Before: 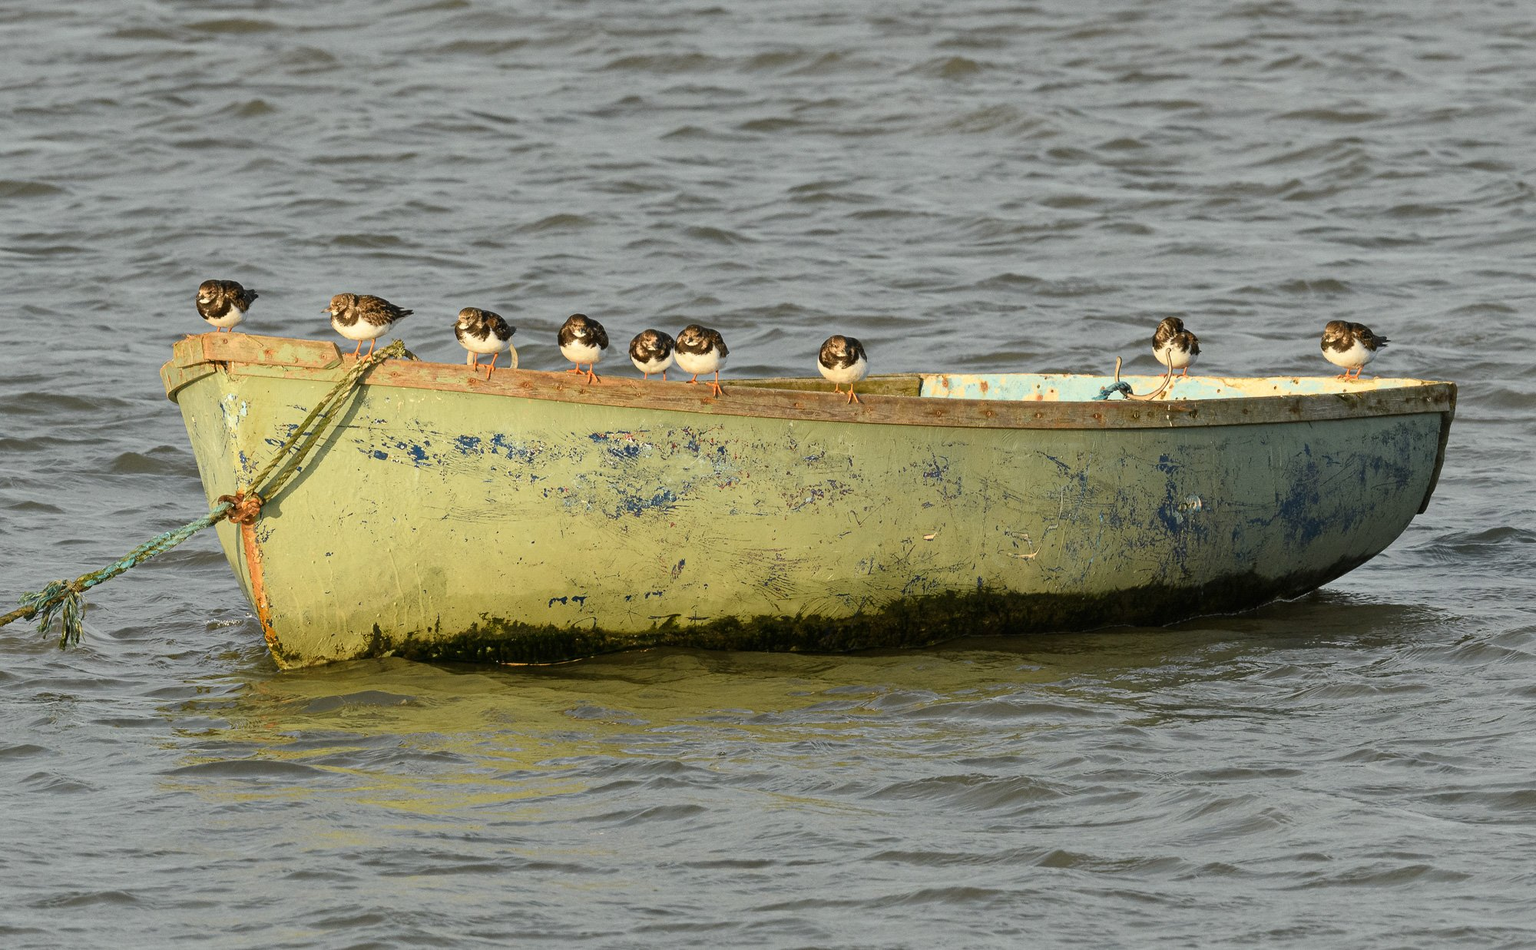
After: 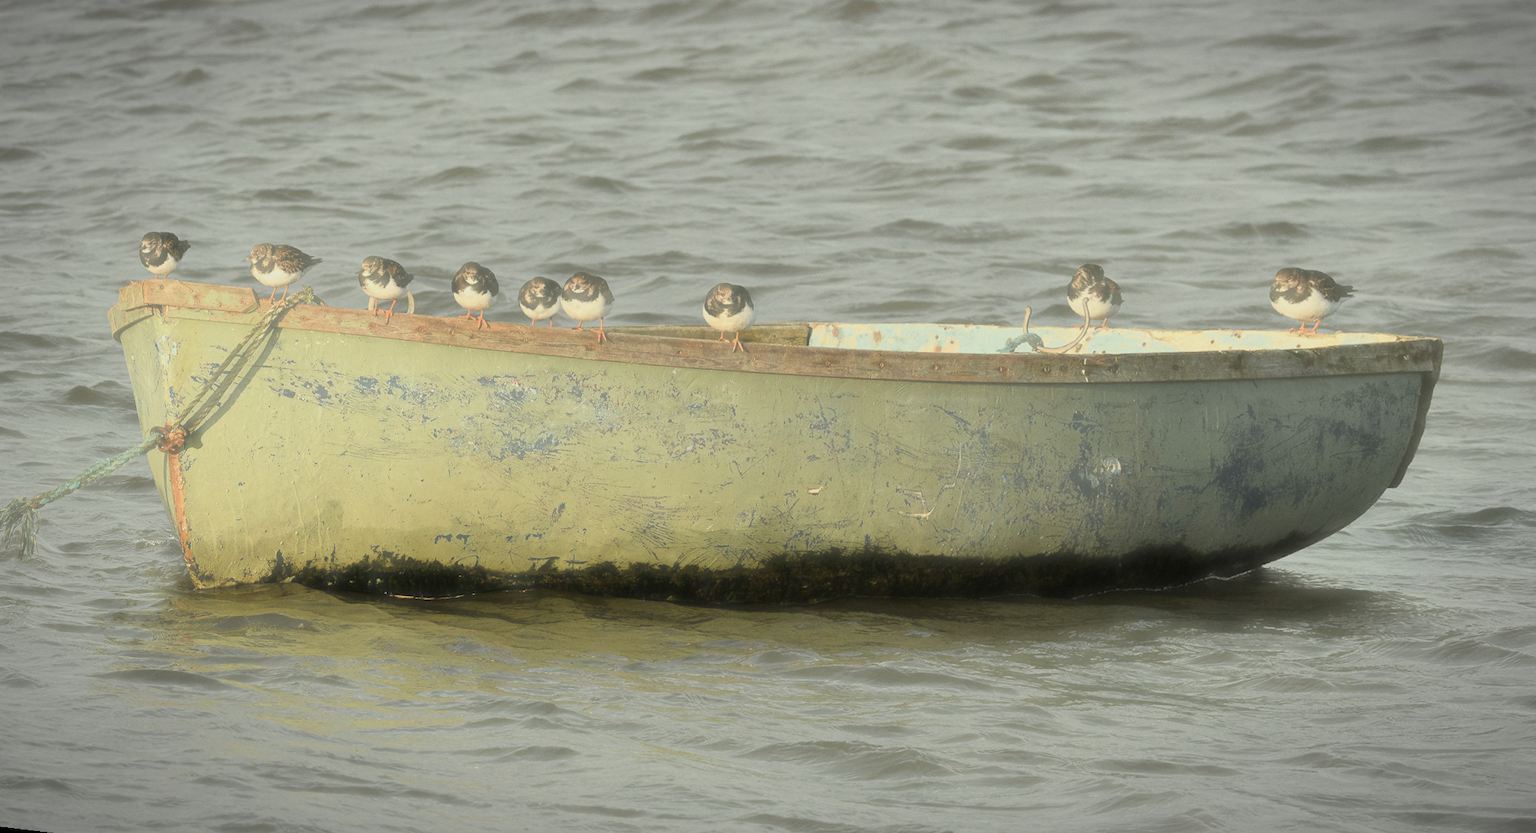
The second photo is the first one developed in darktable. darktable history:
vignetting: fall-off start 87%, automatic ratio true
rotate and perspective: rotation 1.69°, lens shift (vertical) -0.023, lens shift (horizontal) -0.291, crop left 0.025, crop right 0.988, crop top 0.092, crop bottom 0.842
haze removal: strength -0.9, distance 0.225, compatibility mode true, adaptive false
